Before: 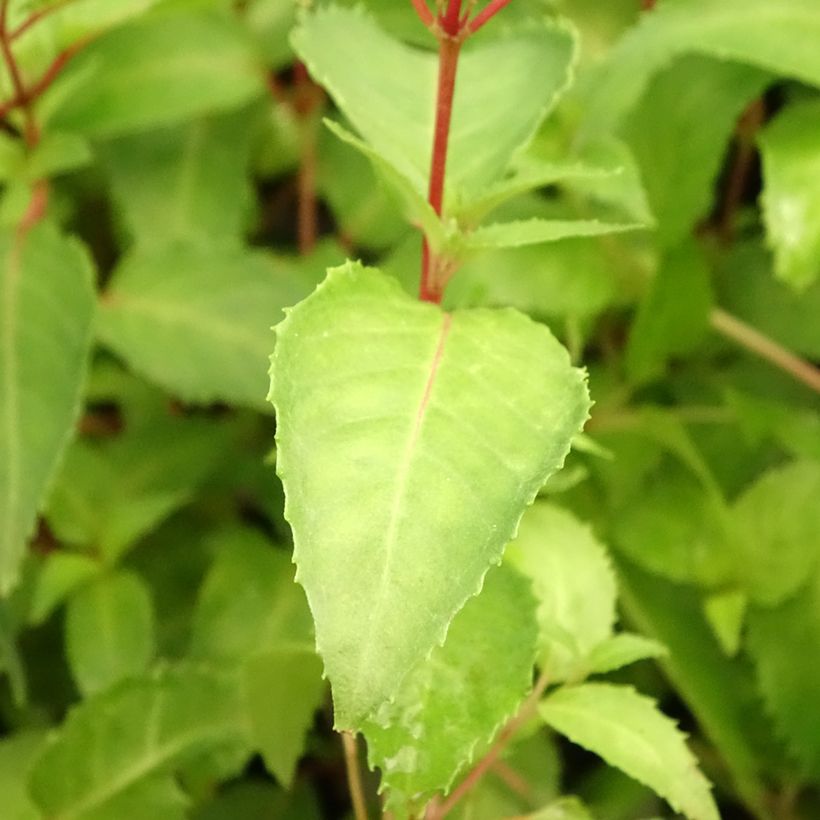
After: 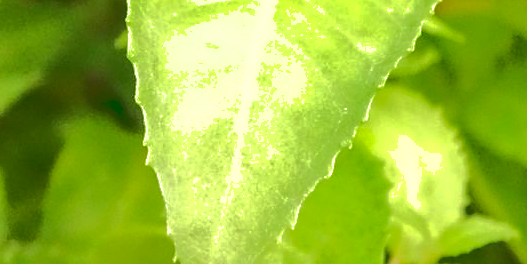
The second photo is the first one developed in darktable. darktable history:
tone equalizer: on, module defaults
crop: left 18.229%, top 50.878%, right 17.423%, bottom 16.844%
exposure: black level correction 0.001, exposure 0.296 EV, compensate exposure bias true, compensate highlight preservation false
tone curve: curves: ch0 [(0, 0) (0.003, 0.198) (0.011, 0.198) (0.025, 0.198) (0.044, 0.198) (0.069, 0.201) (0.1, 0.202) (0.136, 0.207) (0.177, 0.212) (0.224, 0.222) (0.277, 0.27) (0.335, 0.332) (0.399, 0.422) (0.468, 0.542) (0.543, 0.626) (0.623, 0.698) (0.709, 0.764) (0.801, 0.82) (0.898, 0.863) (1, 1)], color space Lab, linked channels, preserve colors none
shadows and highlights: on, module defaults
local contrast: on, module defaults
